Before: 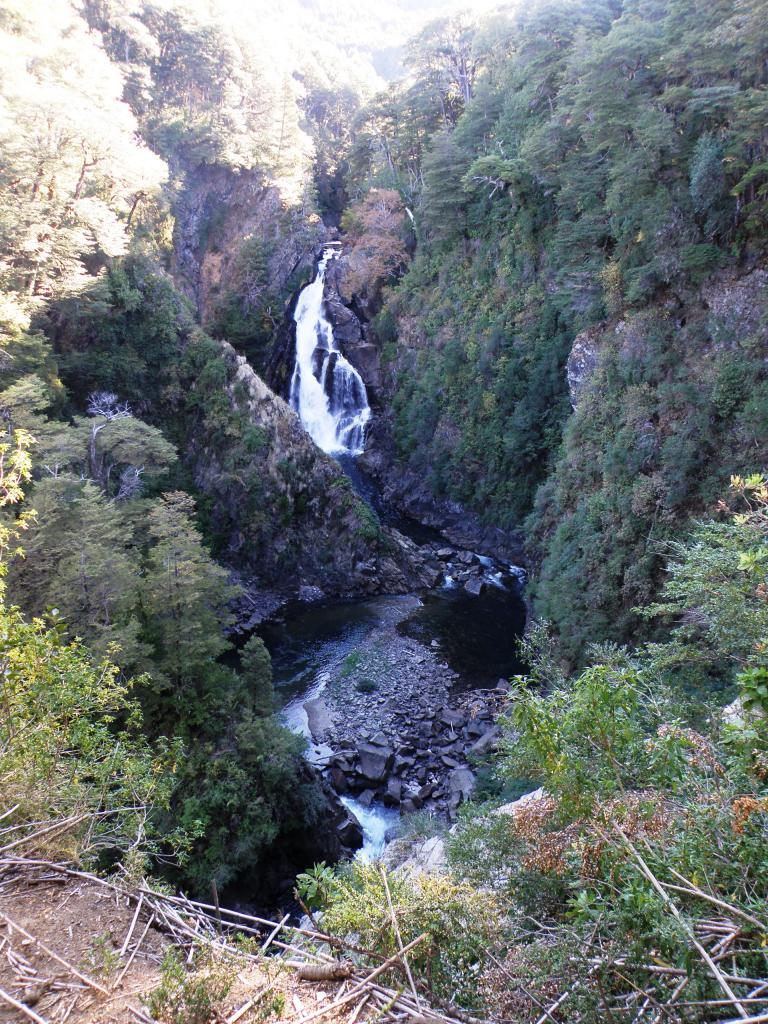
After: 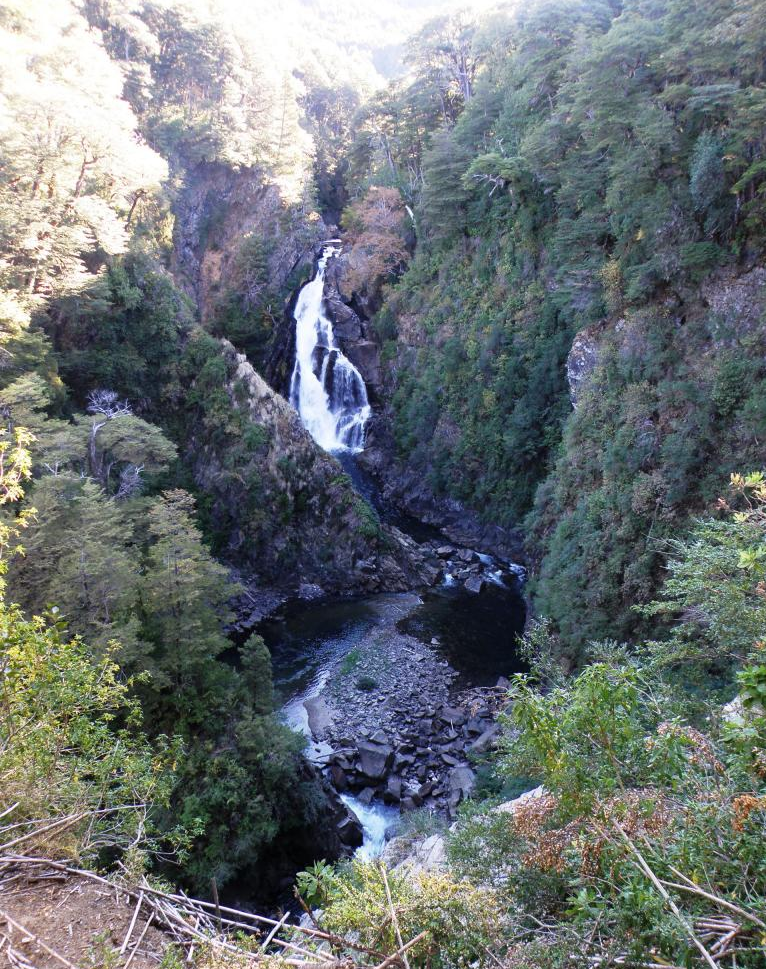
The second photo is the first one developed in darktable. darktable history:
crop: top 0.291%, right 0.257%, bottom 5.008%
